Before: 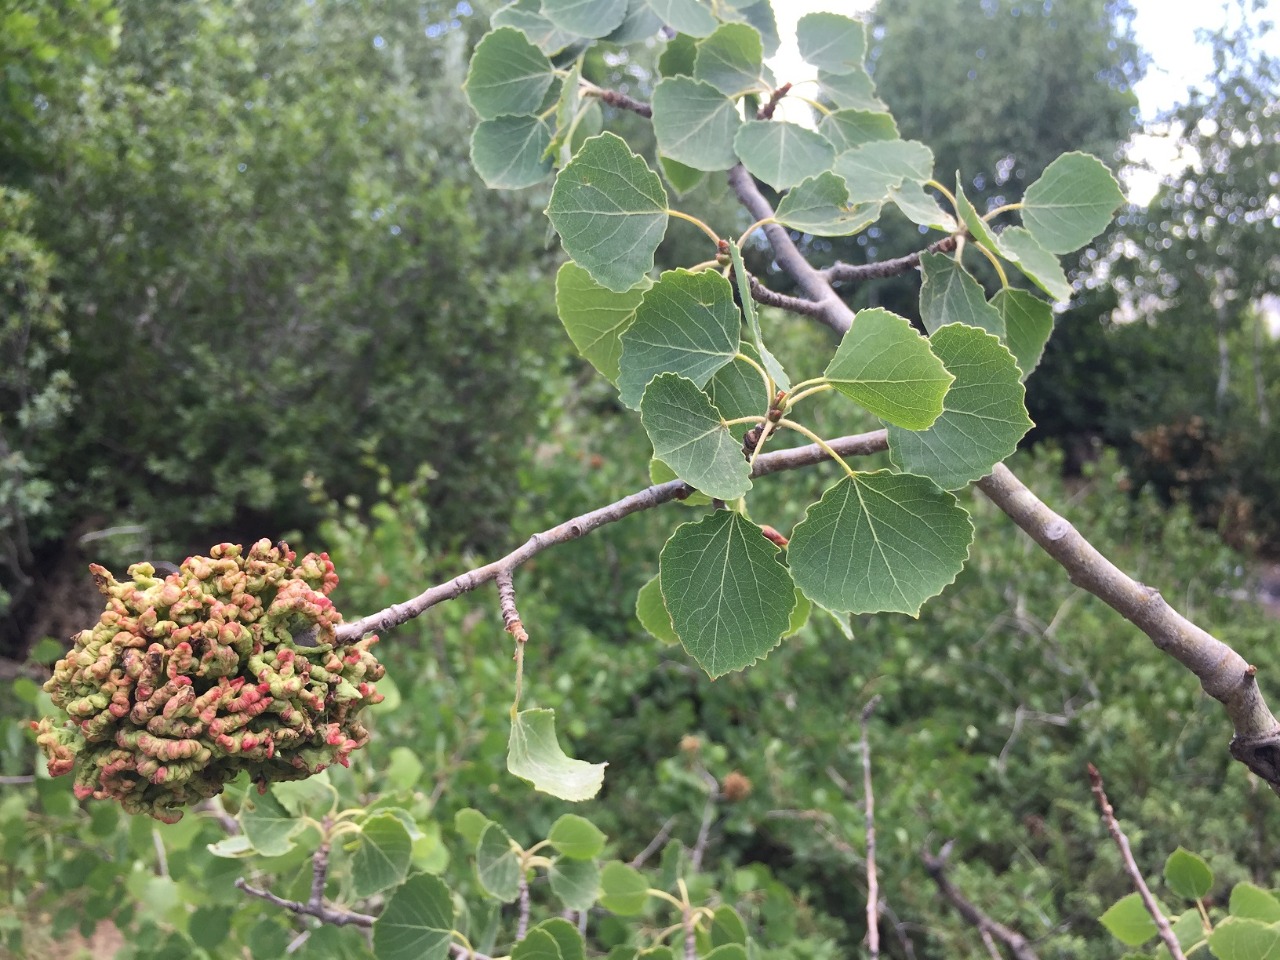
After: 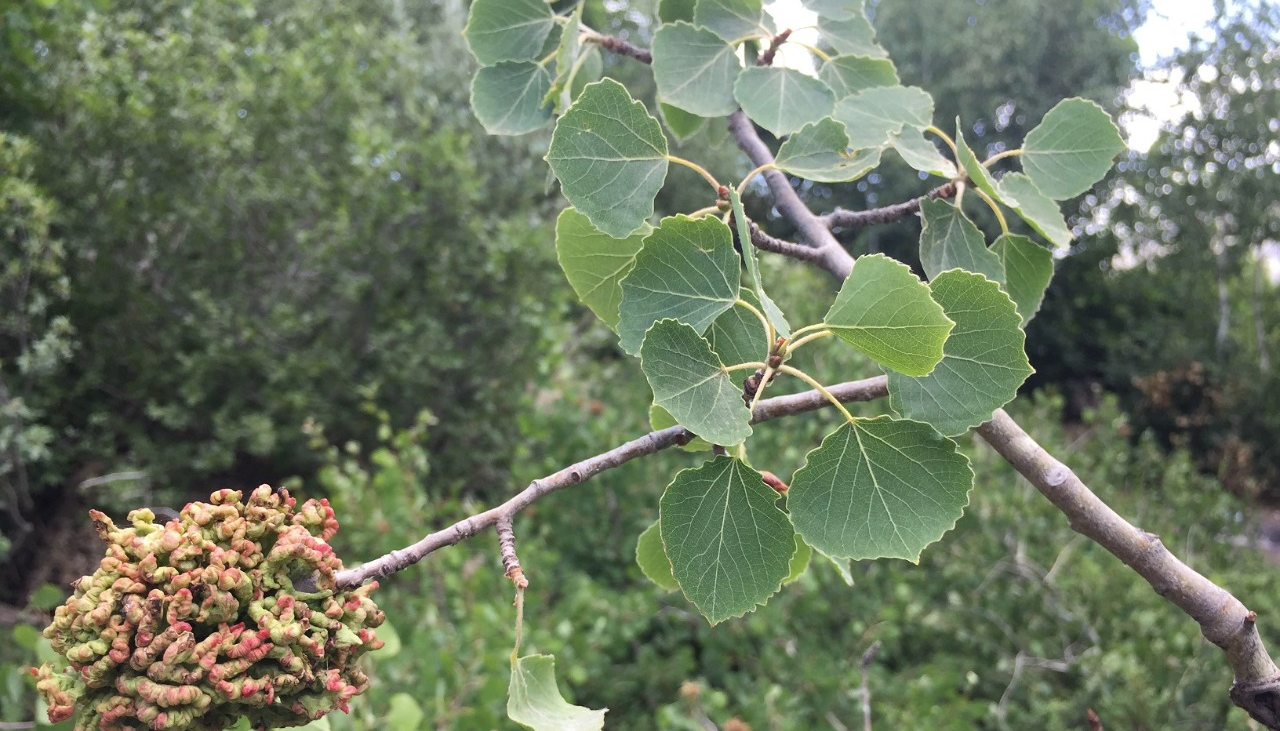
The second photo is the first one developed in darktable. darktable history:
contrast brightness saturation: saturation -0.054
crop: top 5.656%, bottom 18.103%
